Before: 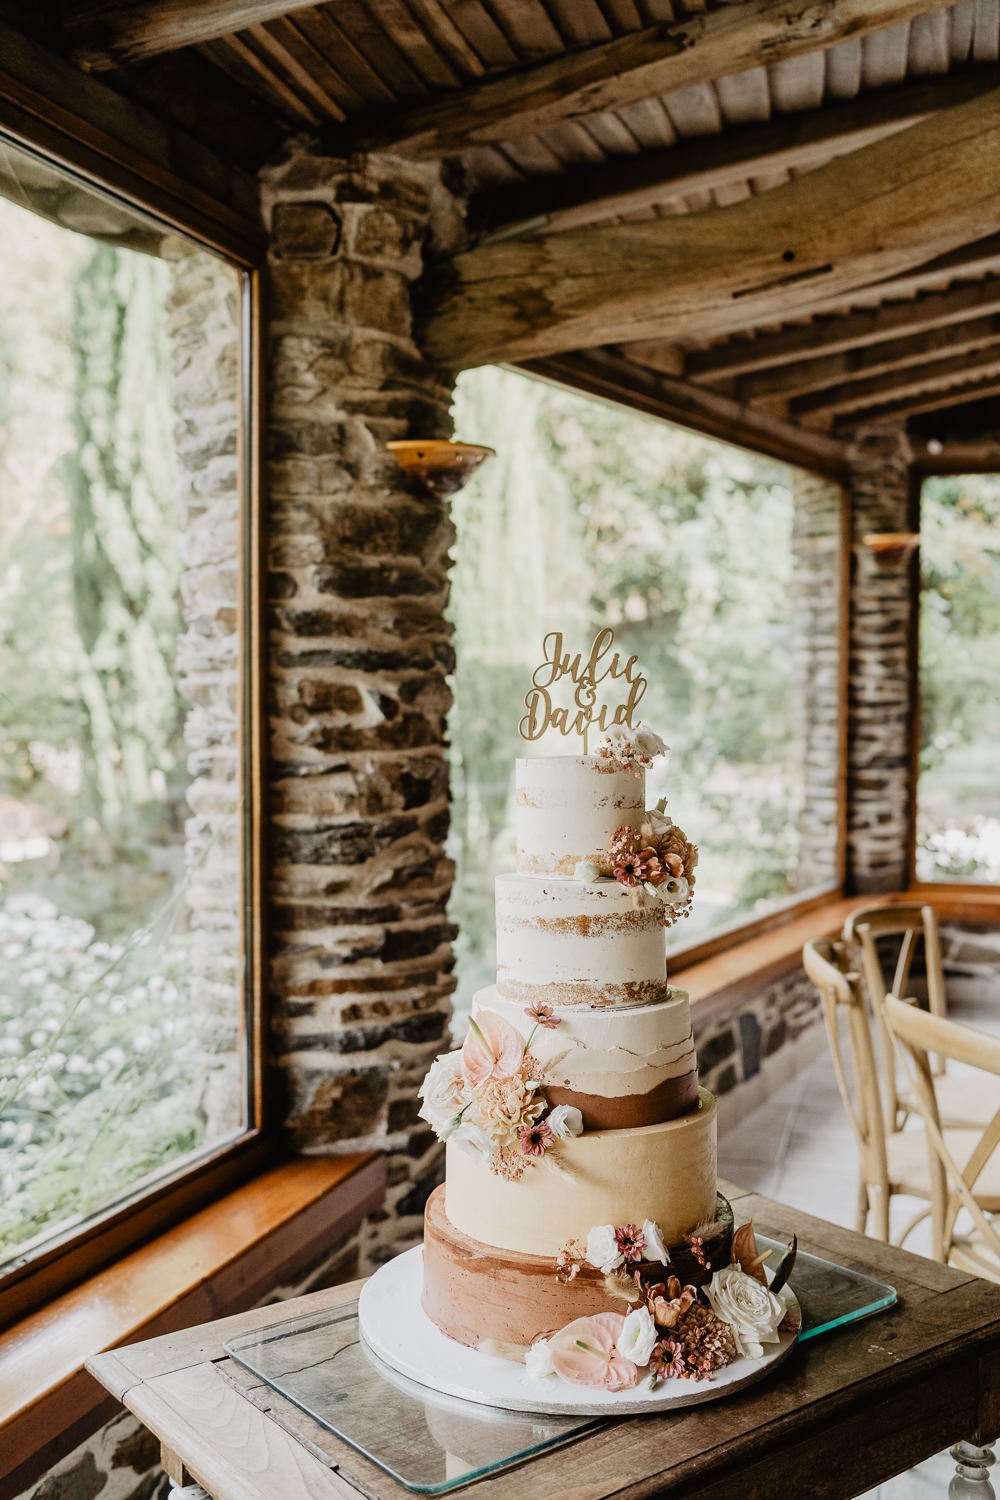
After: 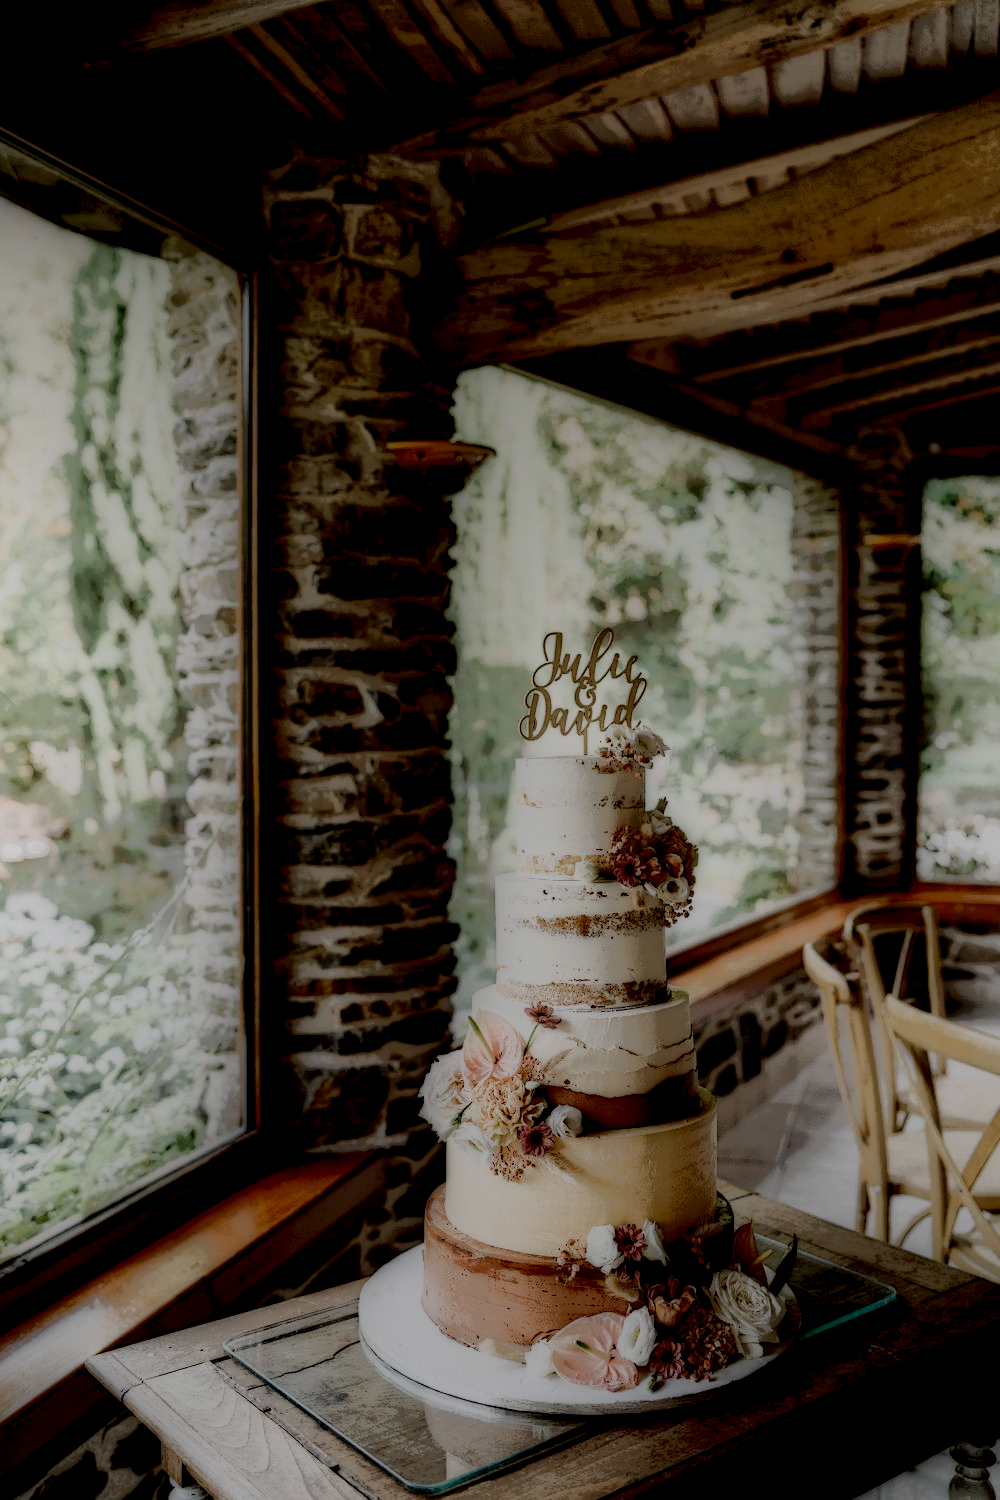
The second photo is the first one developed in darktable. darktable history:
local contrast: highlights 1%, shadows 209%, detail 164%, midtone range 0.003
